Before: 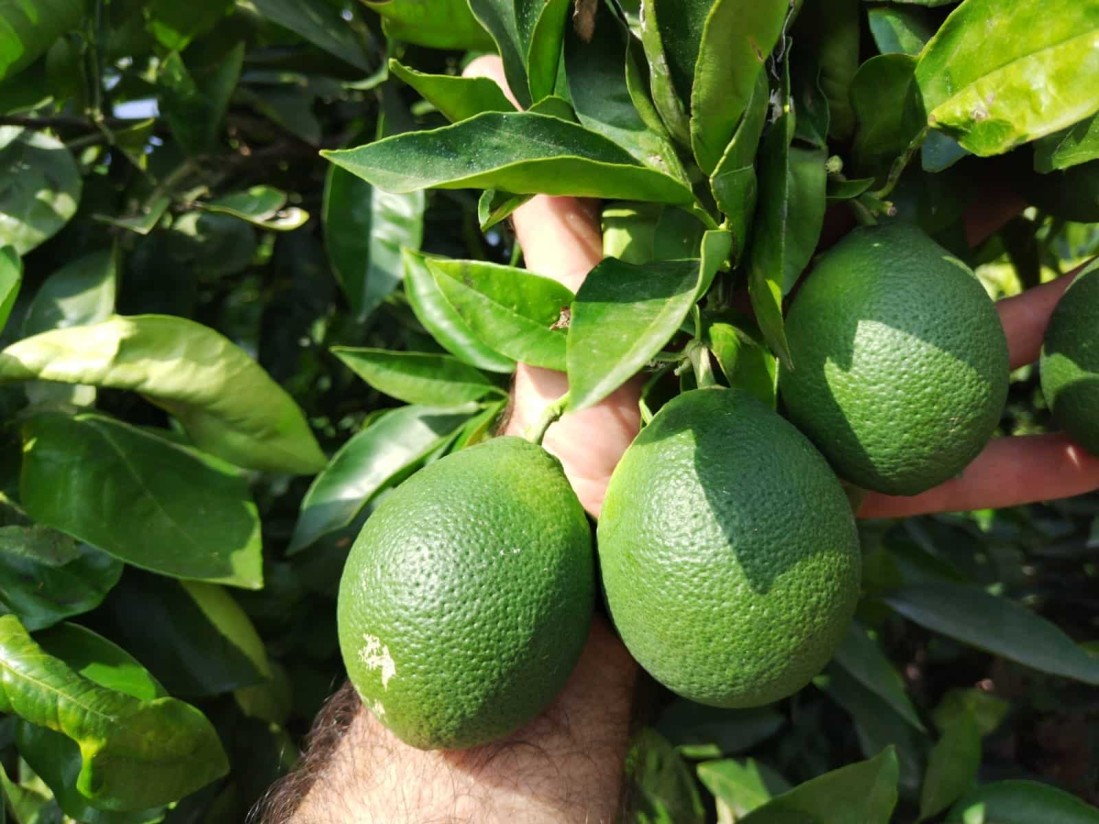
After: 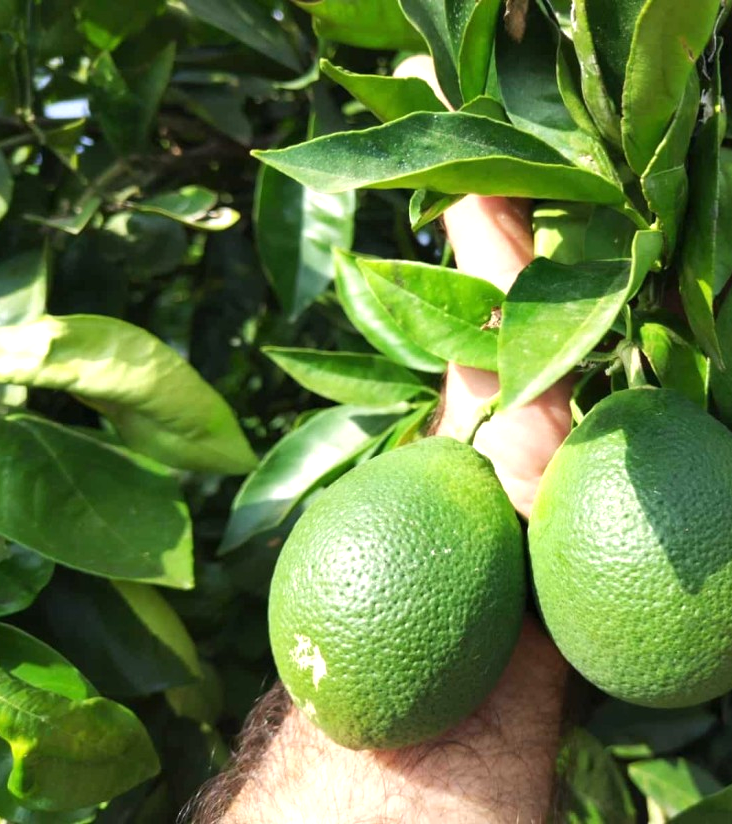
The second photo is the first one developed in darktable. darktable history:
crop and rotate: left 6.35%, right 27.033%
exposure: black level correction 0, exposure 0.5 EV, compensate highlight preservation false
